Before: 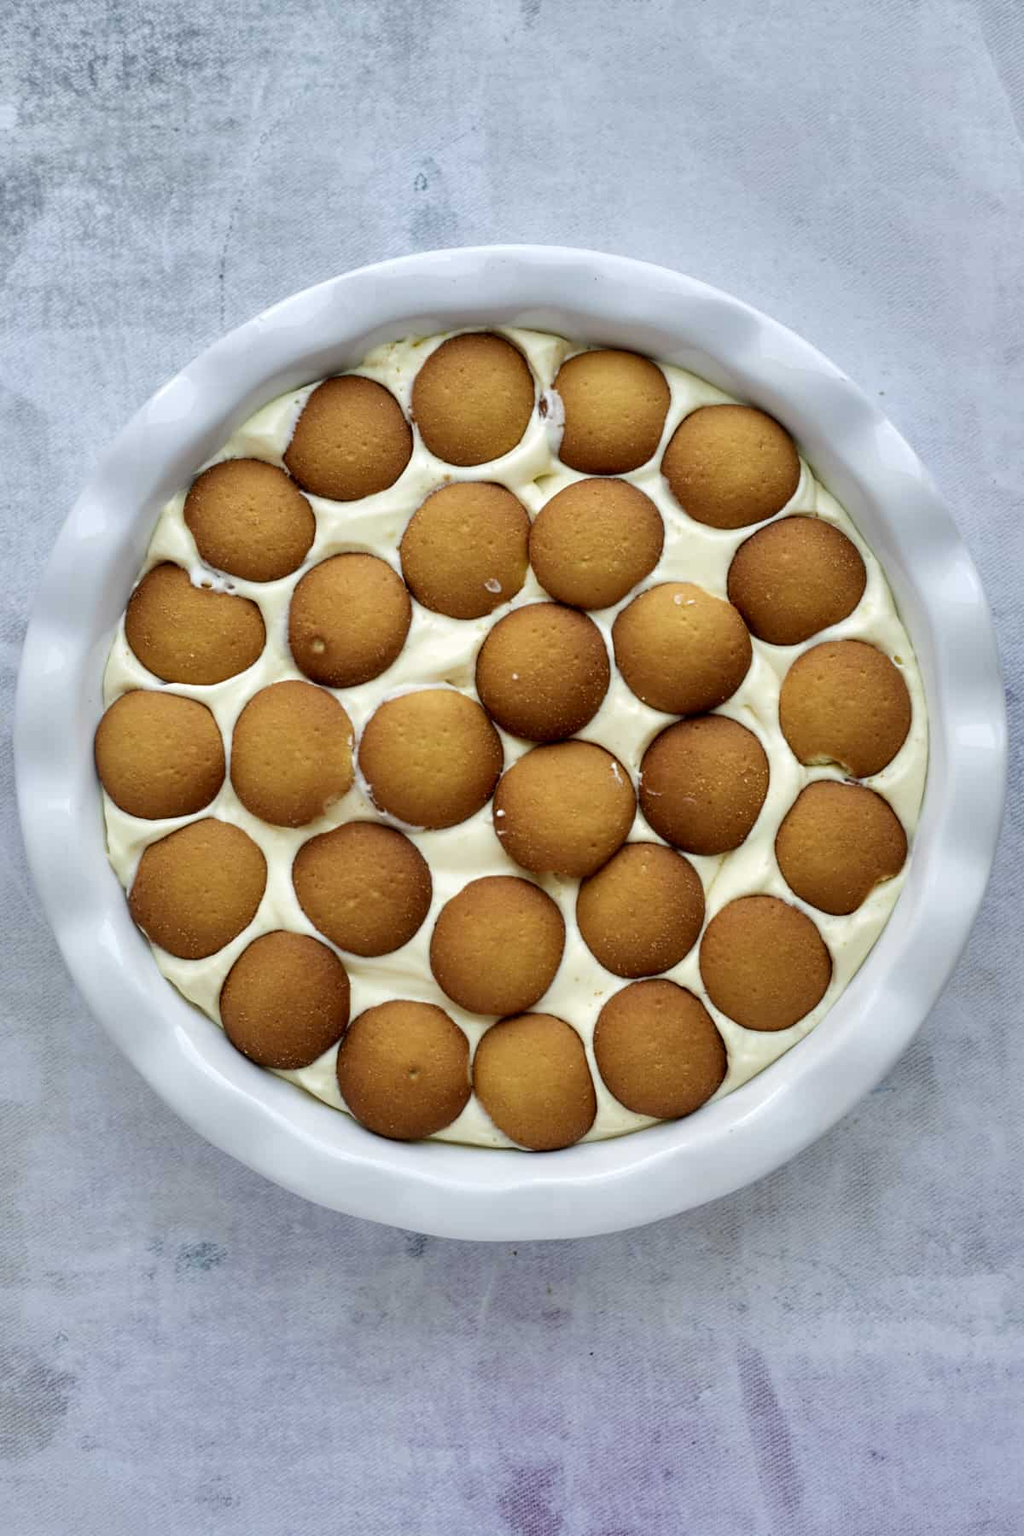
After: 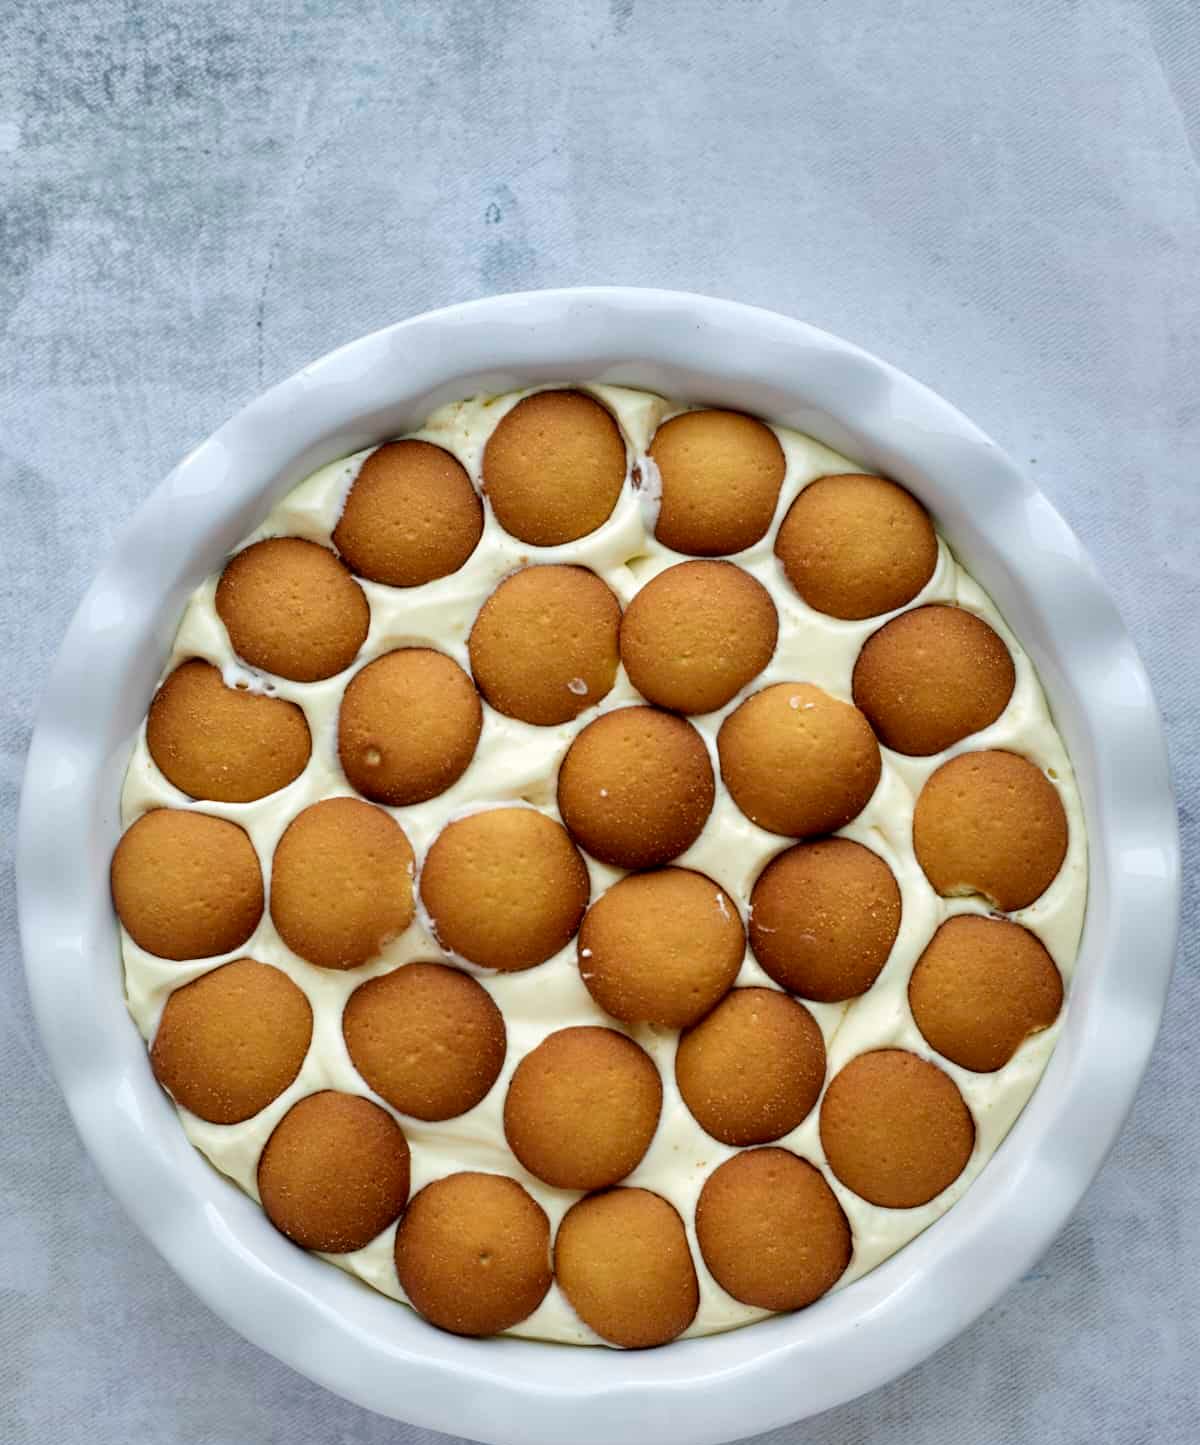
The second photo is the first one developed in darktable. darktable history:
crop: bottom 19.702%
